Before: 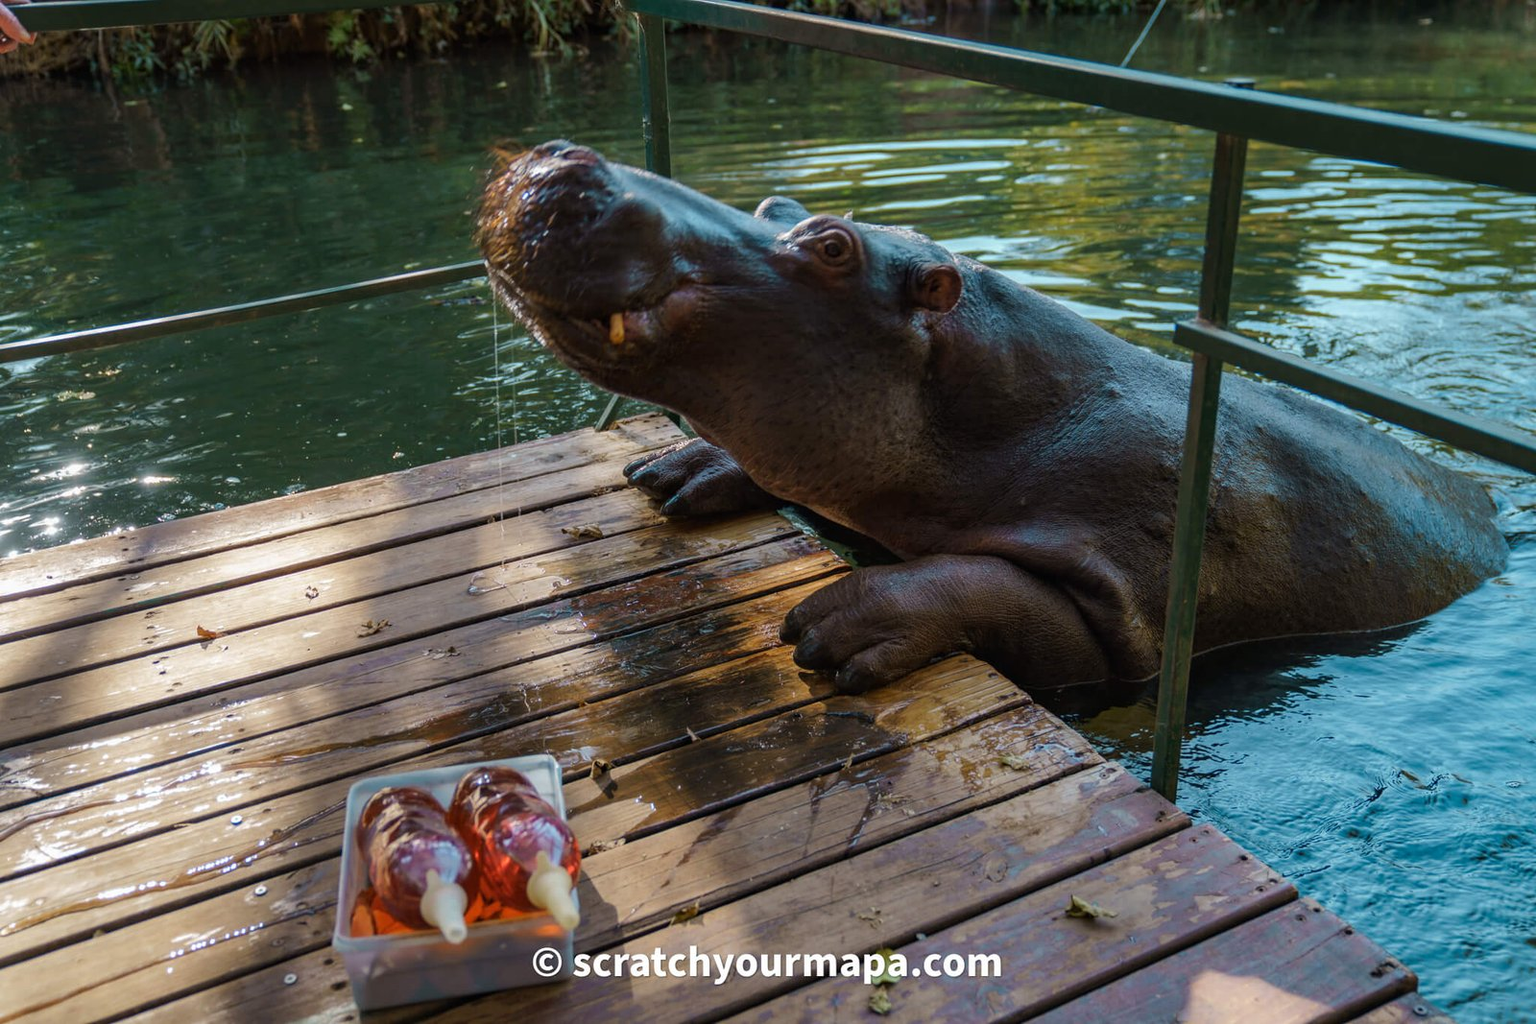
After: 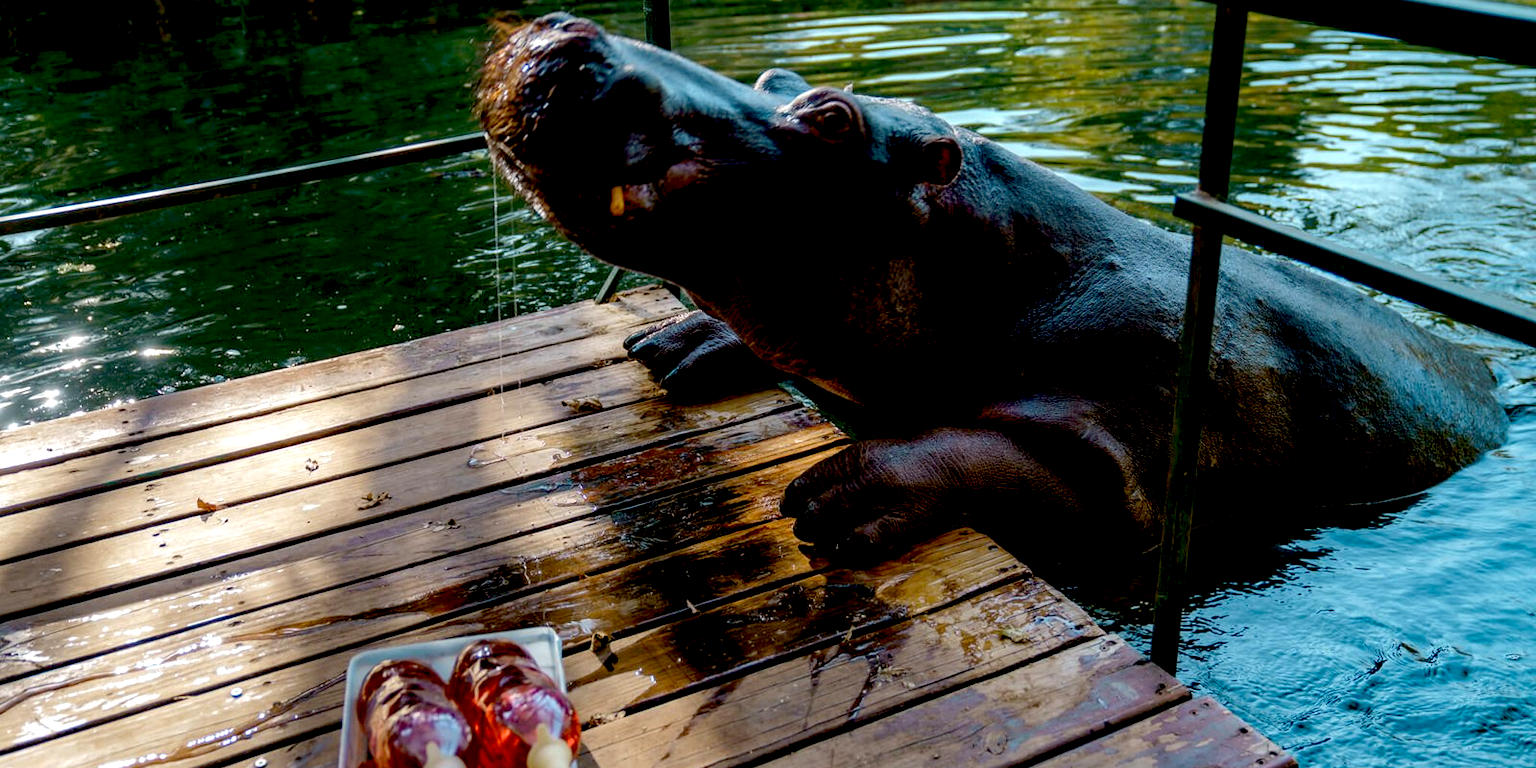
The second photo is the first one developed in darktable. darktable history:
crop and rotate: top 12.5%, bottom 12.5%
exposure: black level correction 0.031, exposure 0.304 EV, compensate highlight preservation false
